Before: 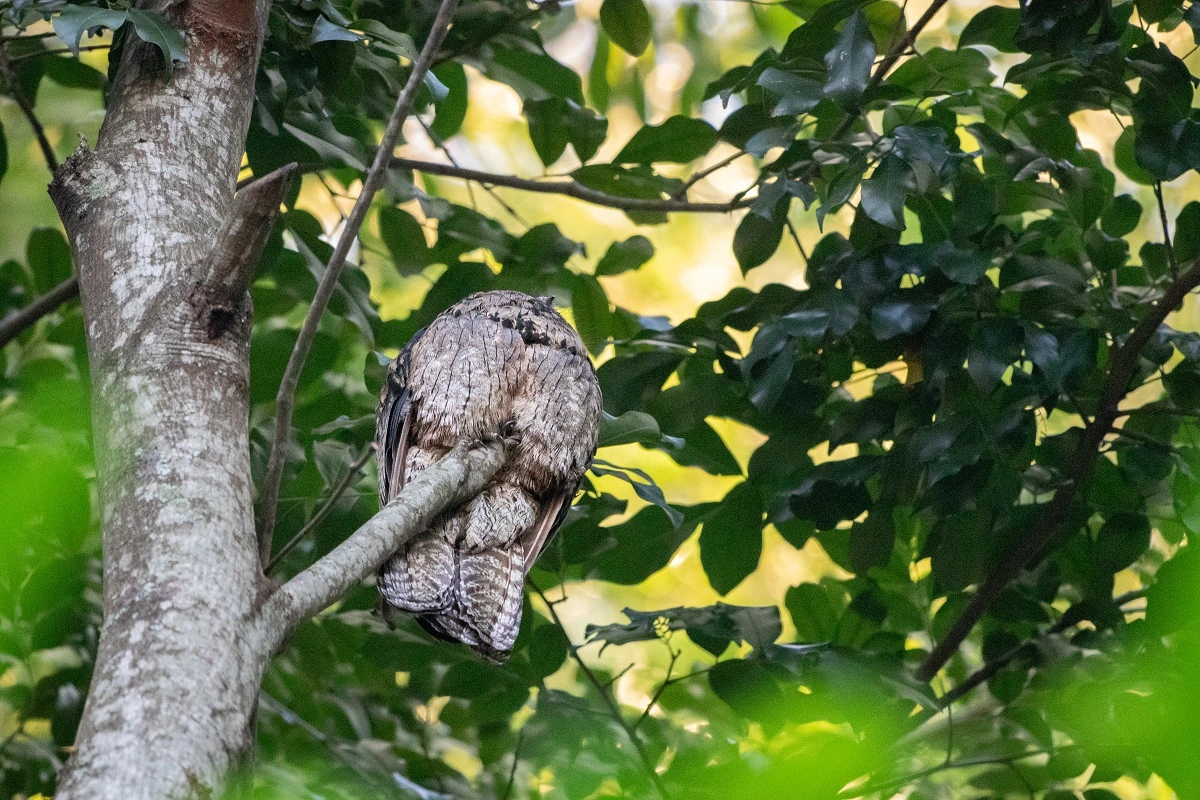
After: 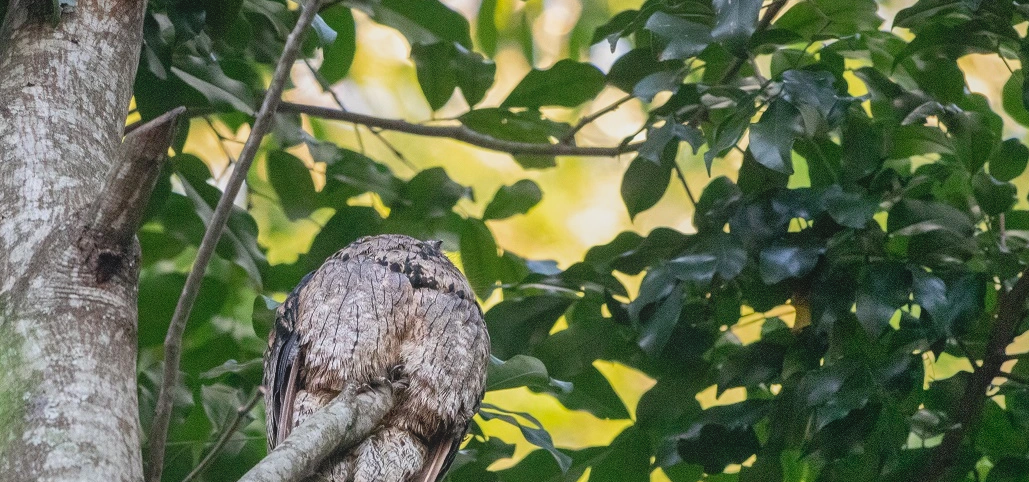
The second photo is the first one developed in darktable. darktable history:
crop and rotate: left 9.372%, top 7.12%, right 4.815%, bottom 32.519%
shadows and highlights: low approximation 0.01, soften with gaussian
local contrast: highlights 46%, shadows 3%, detail 99%
